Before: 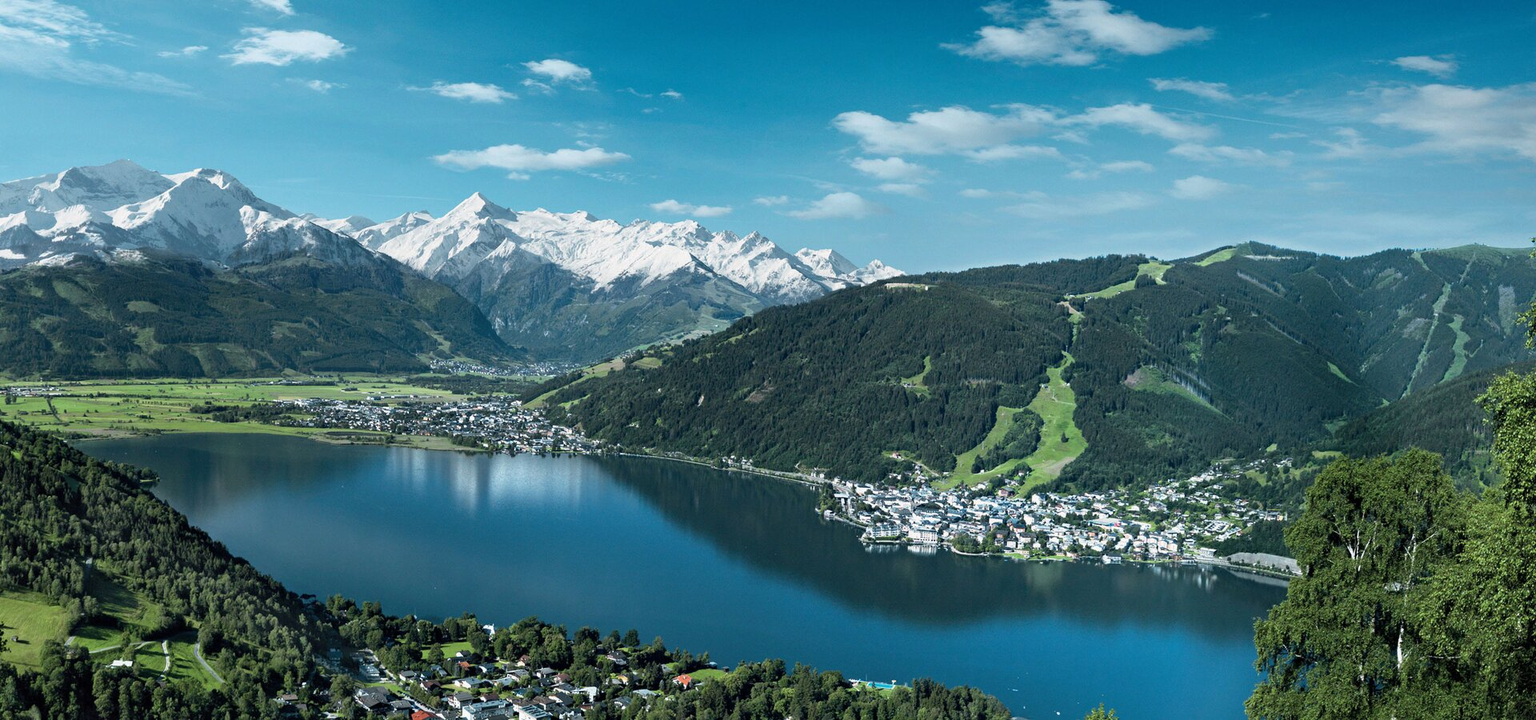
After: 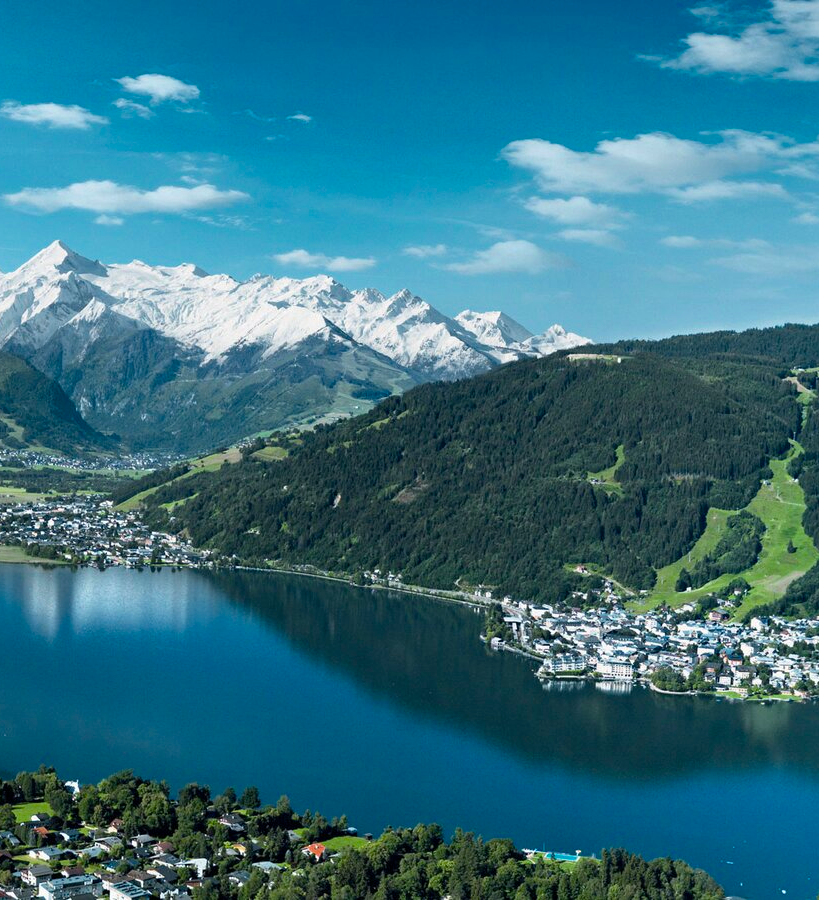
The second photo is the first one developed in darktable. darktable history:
crop: left 28.108%, right 29.218%
color balance rgb: perceptual saturation grading › global saturation 11.391%, global vibrance 15.8%, saturation formula JzAzBz (2021)
